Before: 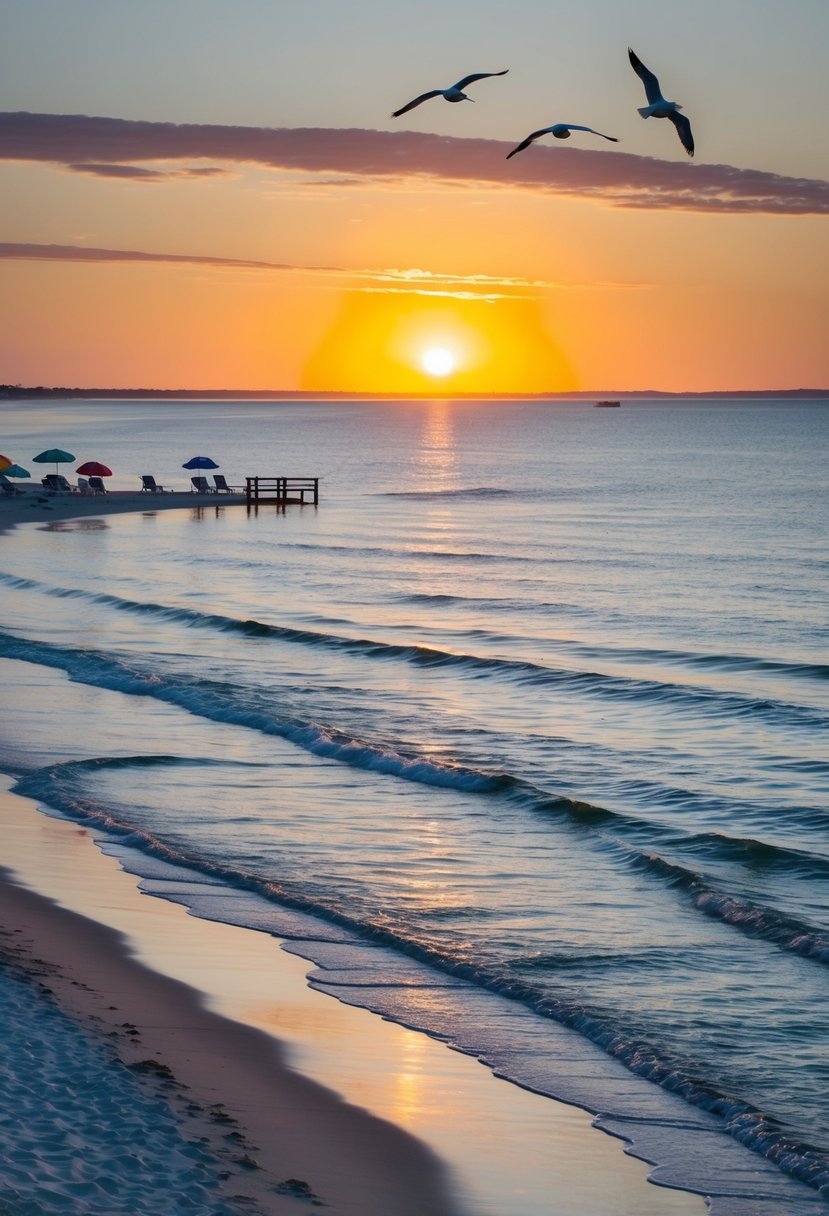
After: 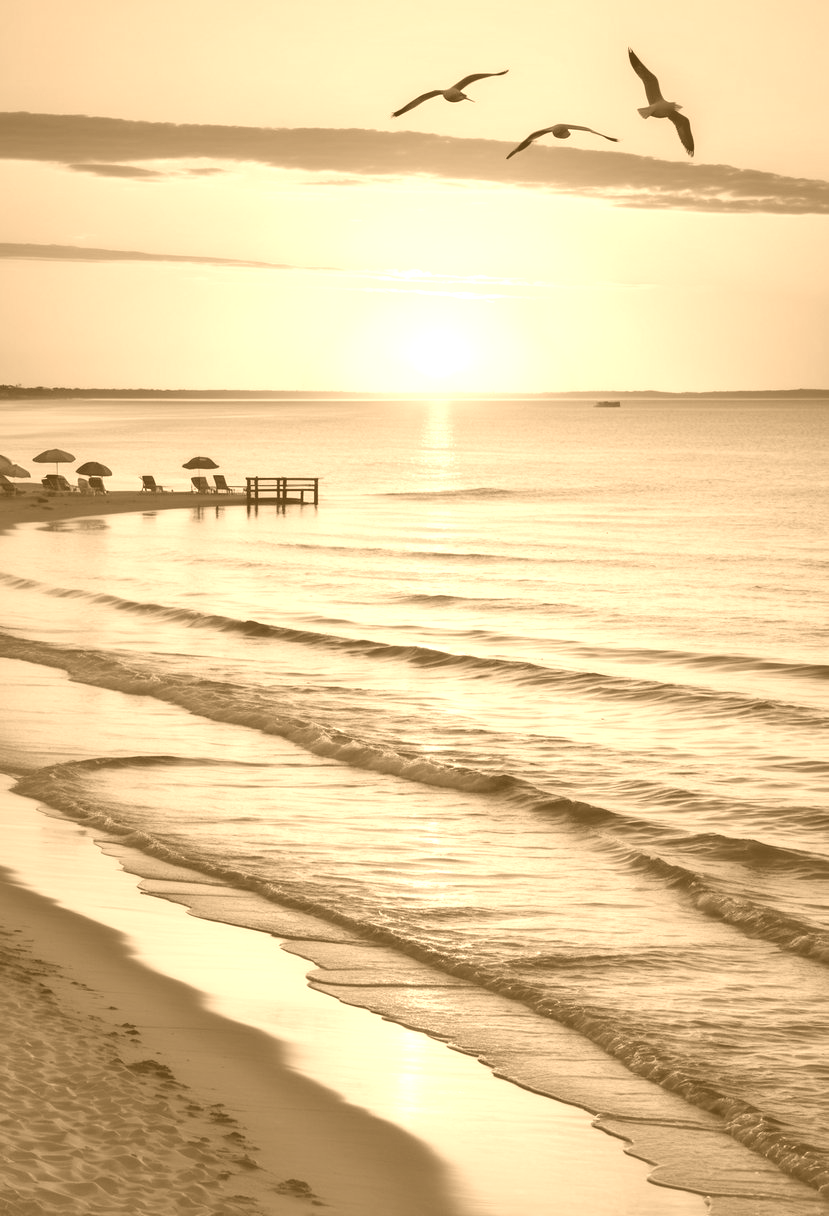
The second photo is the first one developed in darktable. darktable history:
colorize: hue 28.8°, source mix 100%
bloom: size 16%, threshold 98%, strength 20%
